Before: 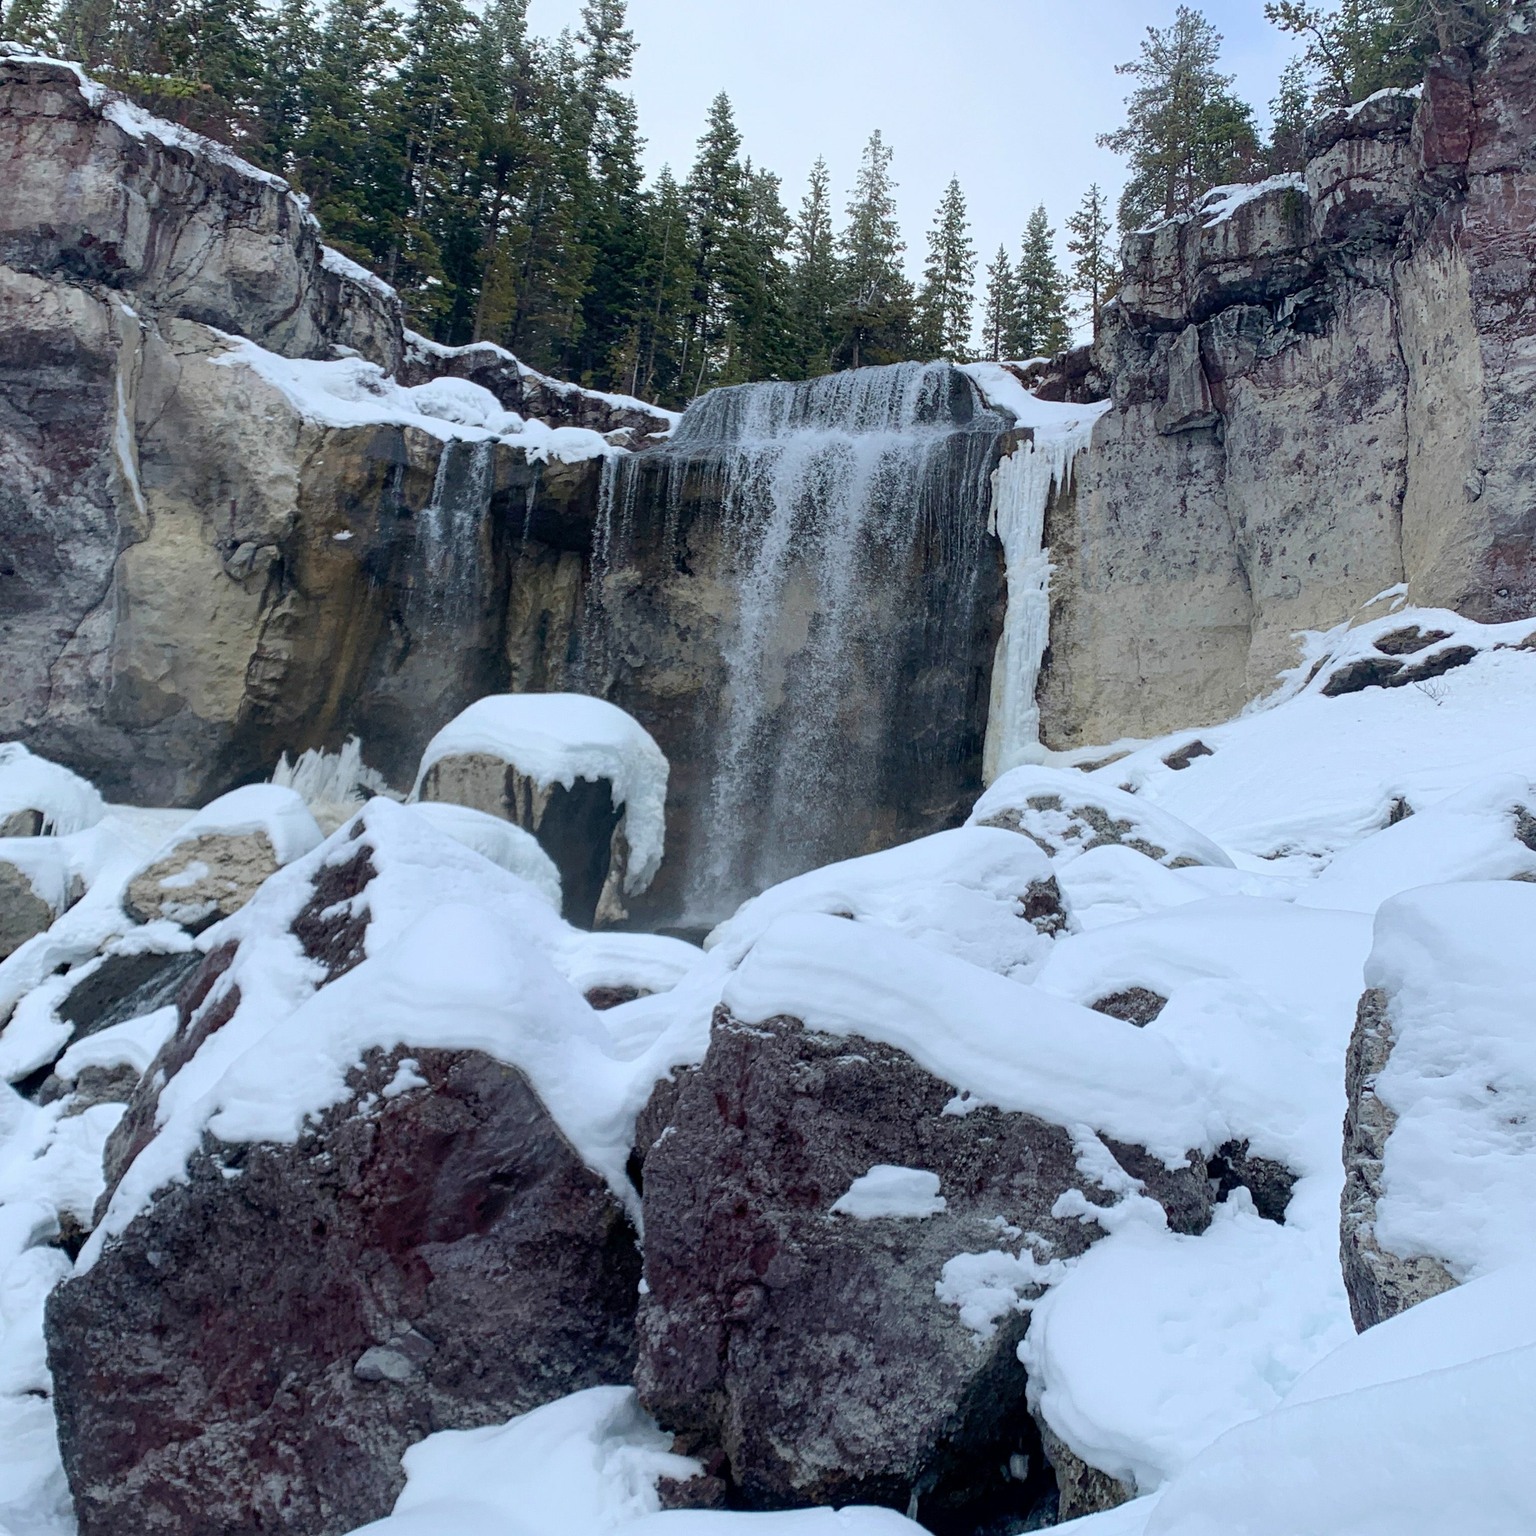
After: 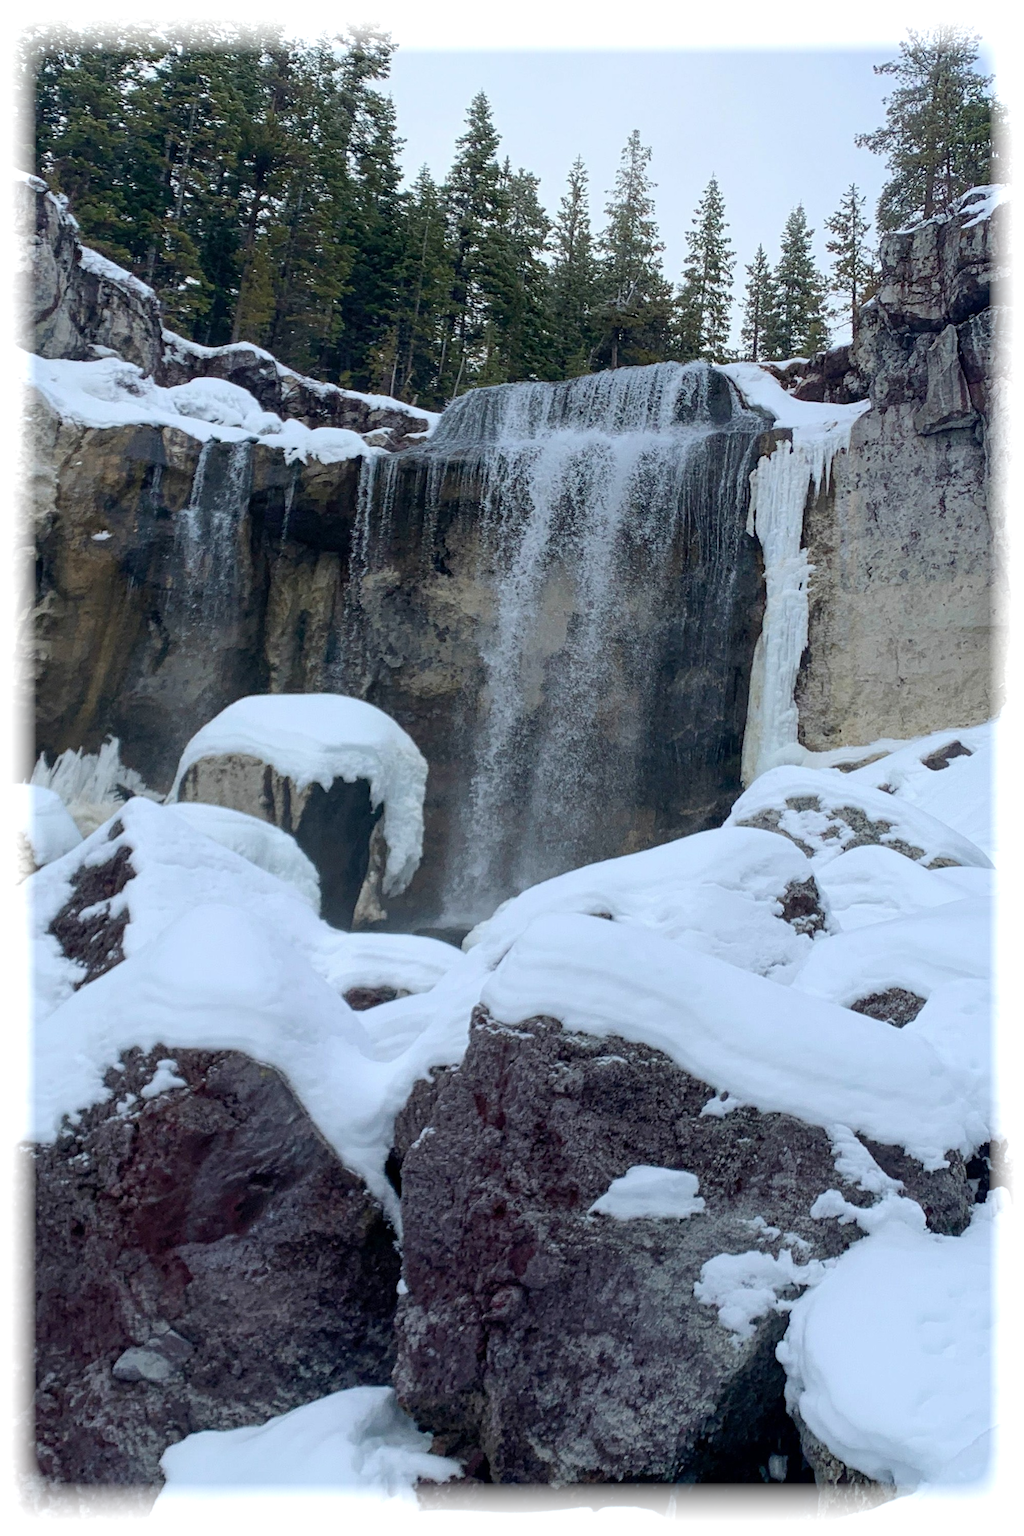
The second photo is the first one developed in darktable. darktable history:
crop and rotate: left 15.754%, right 17.579%
vignetting: fall-off start 93%, fall-off radius 5%, brightness 1, saturation -0.49, automatic ratio true, width/height ratio 1.332, shape 0.04, unbound false
